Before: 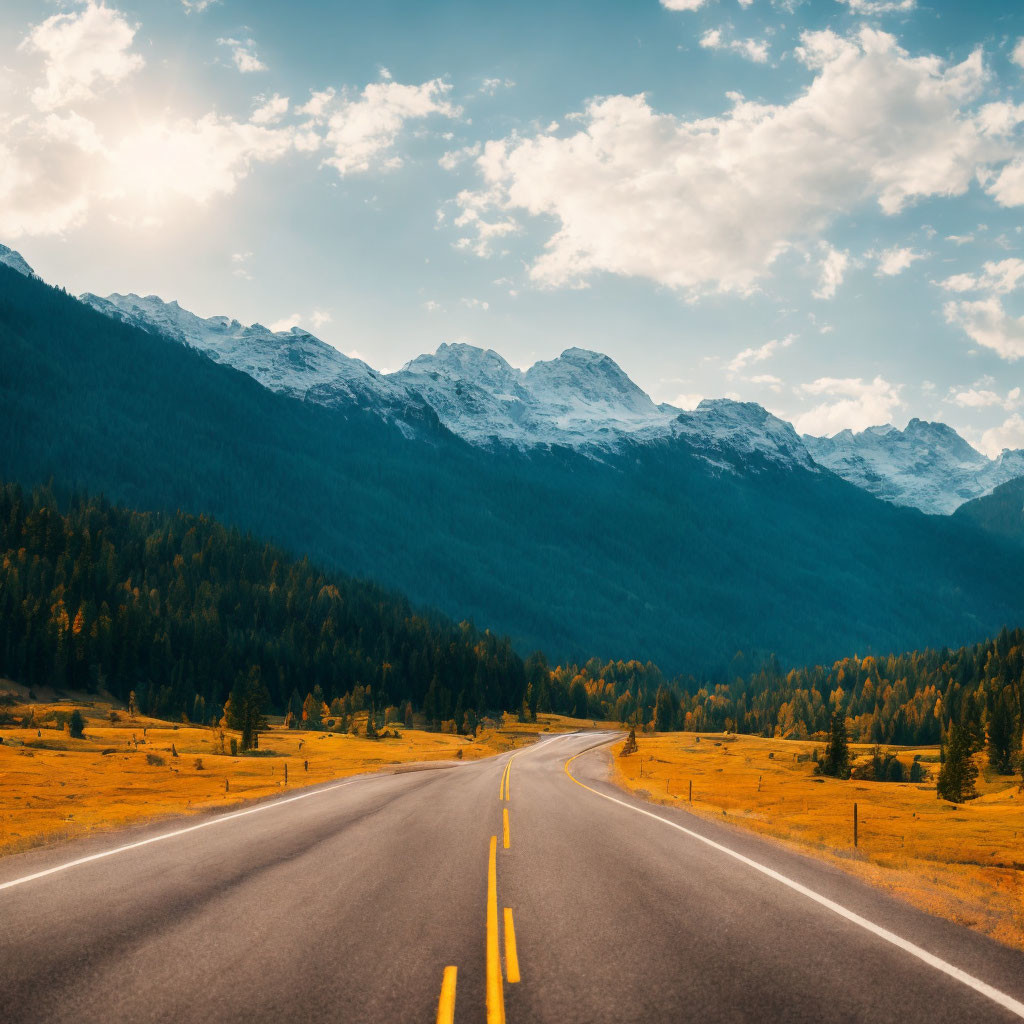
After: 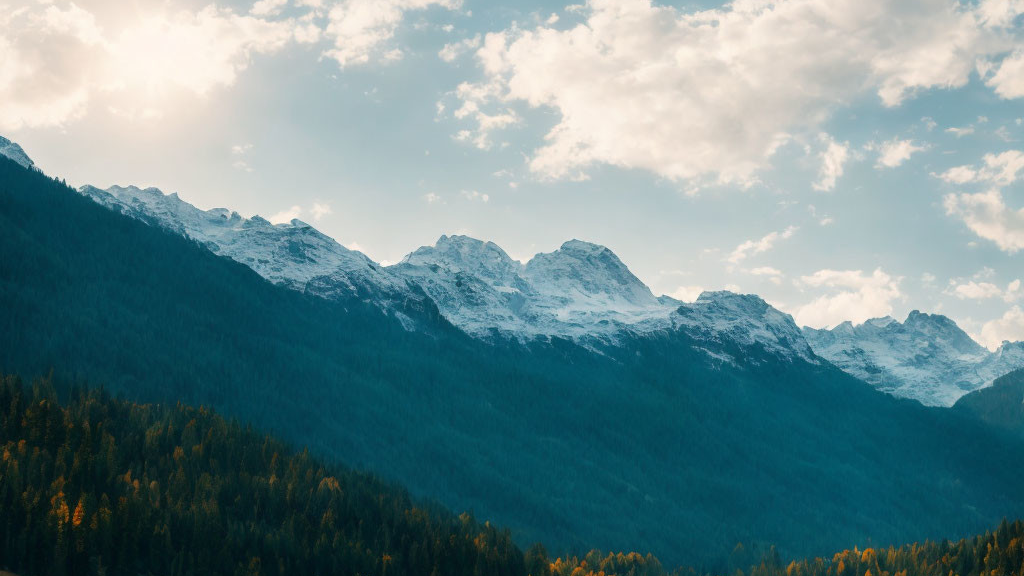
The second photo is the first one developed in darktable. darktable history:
crop and rotate: top 10.575%, bottom 33.157%
